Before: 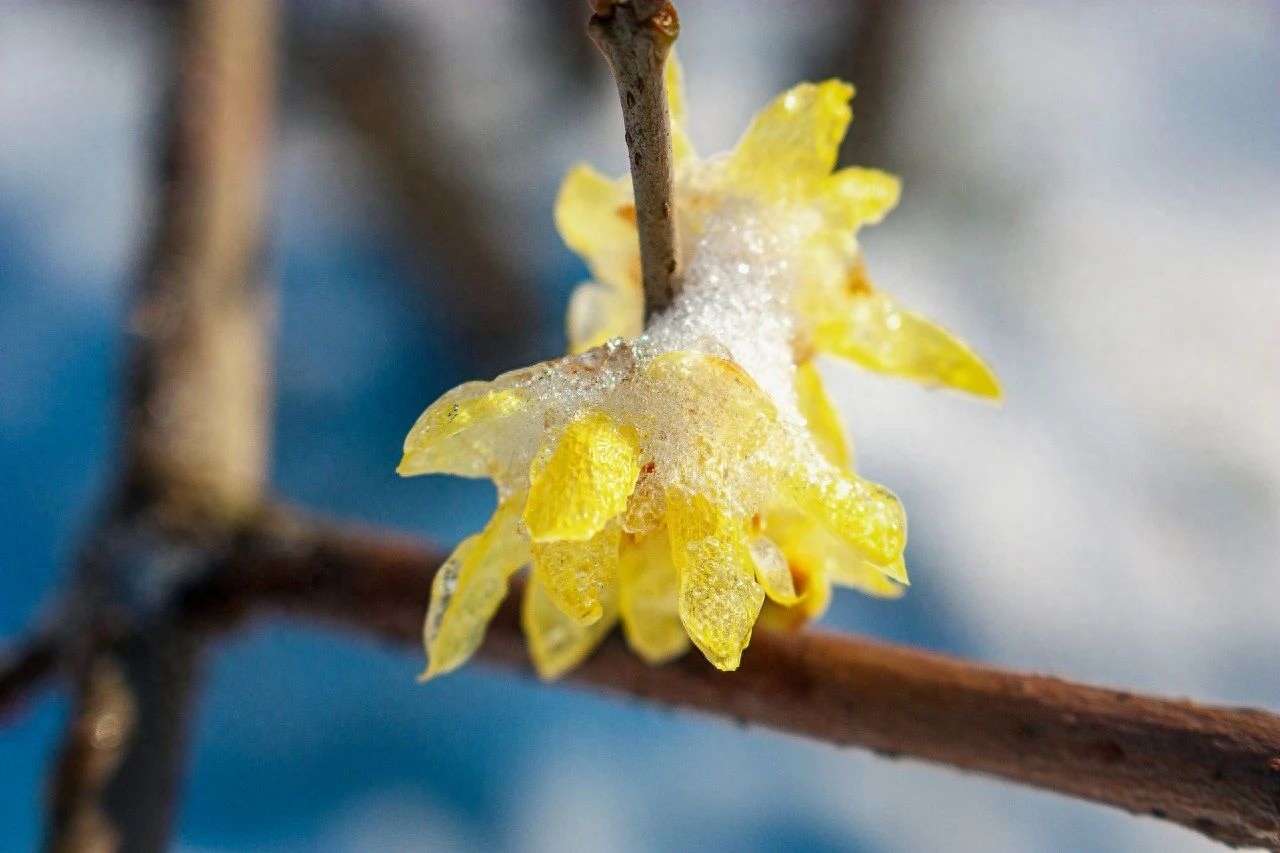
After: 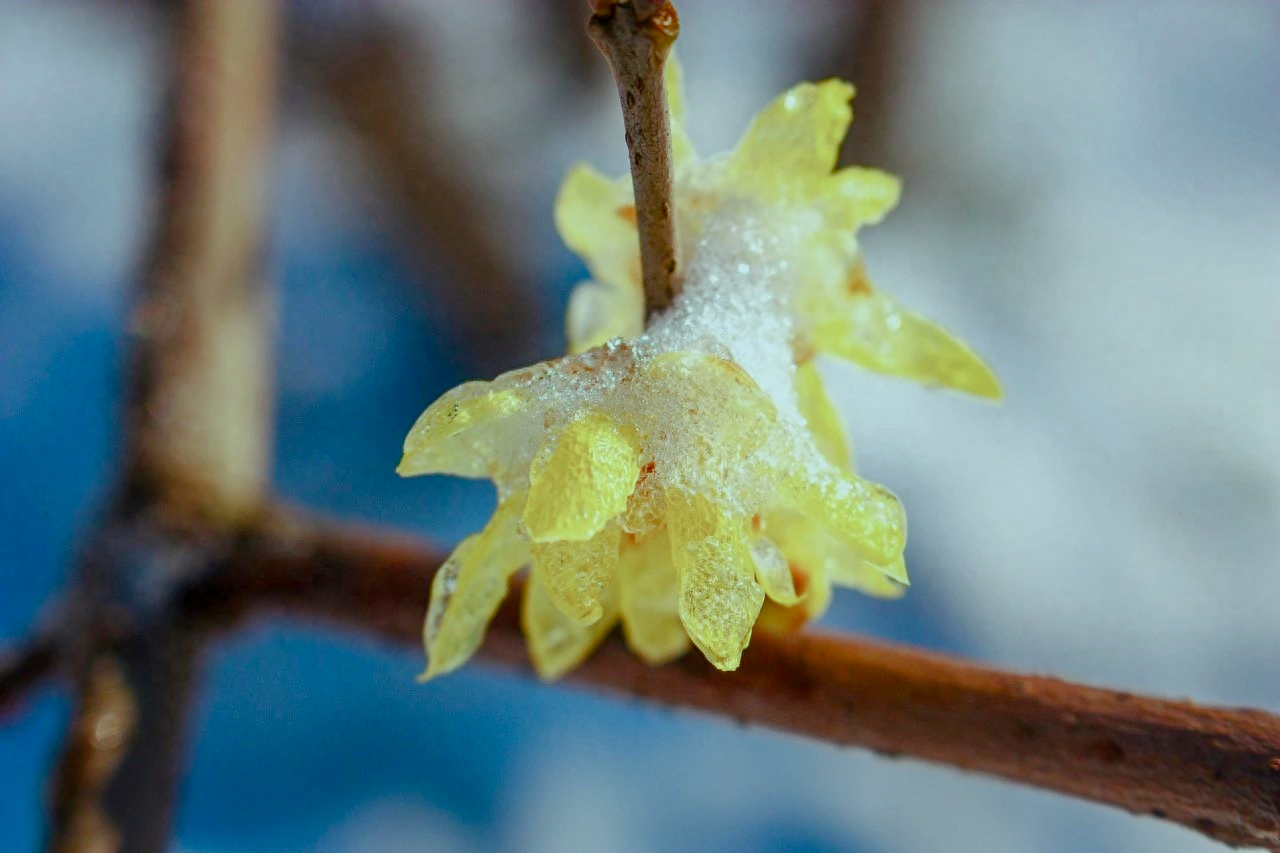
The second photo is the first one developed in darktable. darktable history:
color balance rgb: highlights gain › luminance -32.814%, highlights gain › chroma 5.683%, highlights gain › hue 216.14°, perceptual saturation grading › global saturation 20%, perceptual saturation grading › highlights -49.259%, perceptual saturation grading › shadows 24.156%, perceptual brilliance grading › global brilliance 3.313%
color correction: highlights a* 12.54, highlights b* 5.36
